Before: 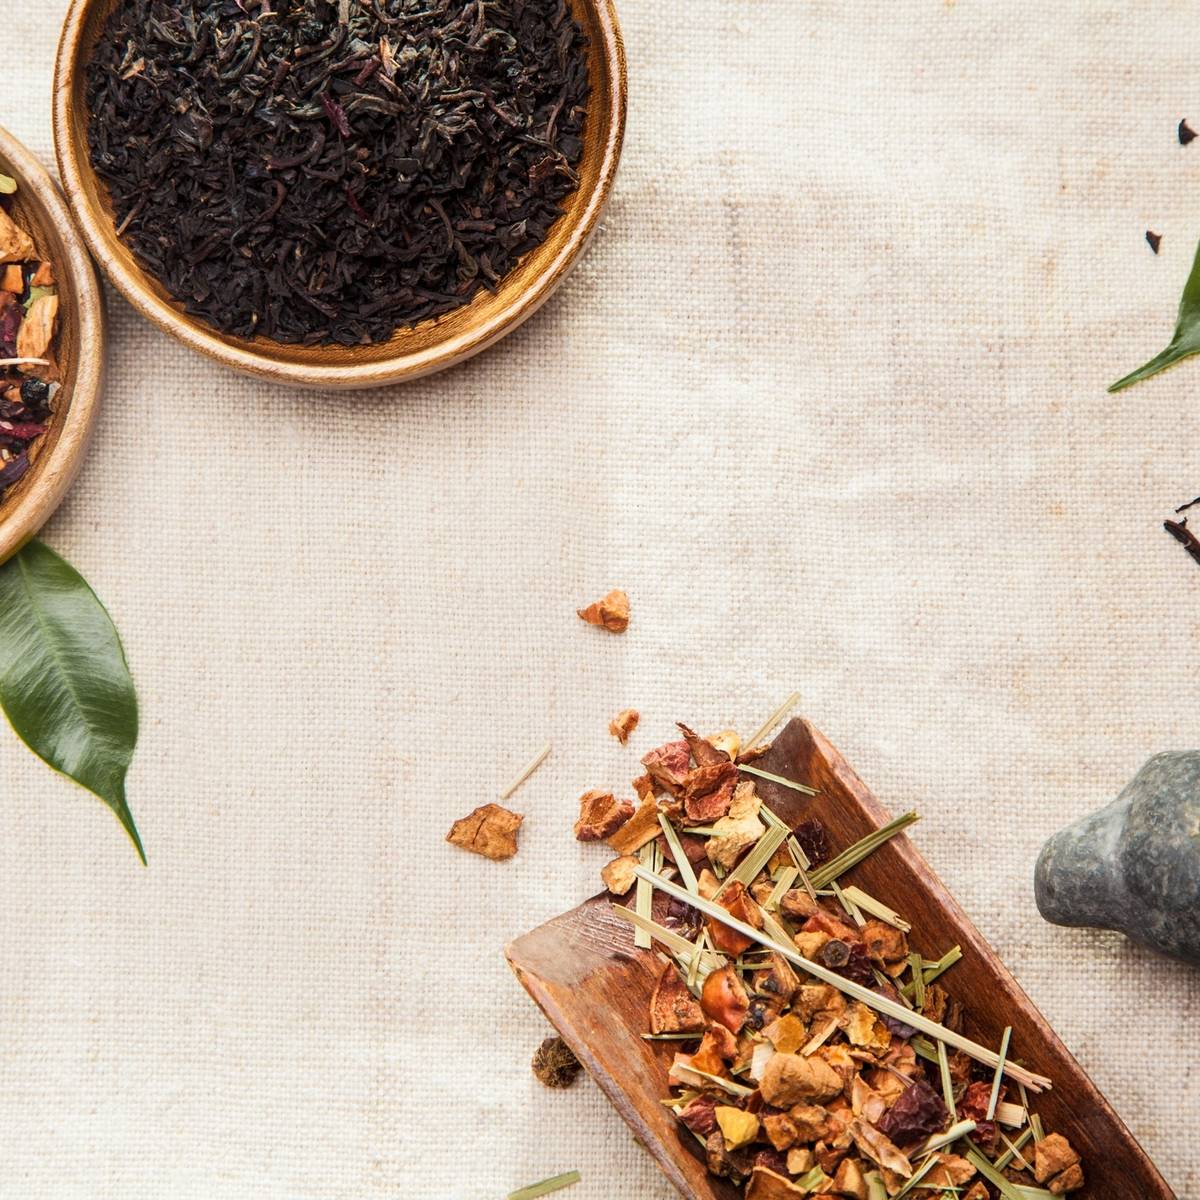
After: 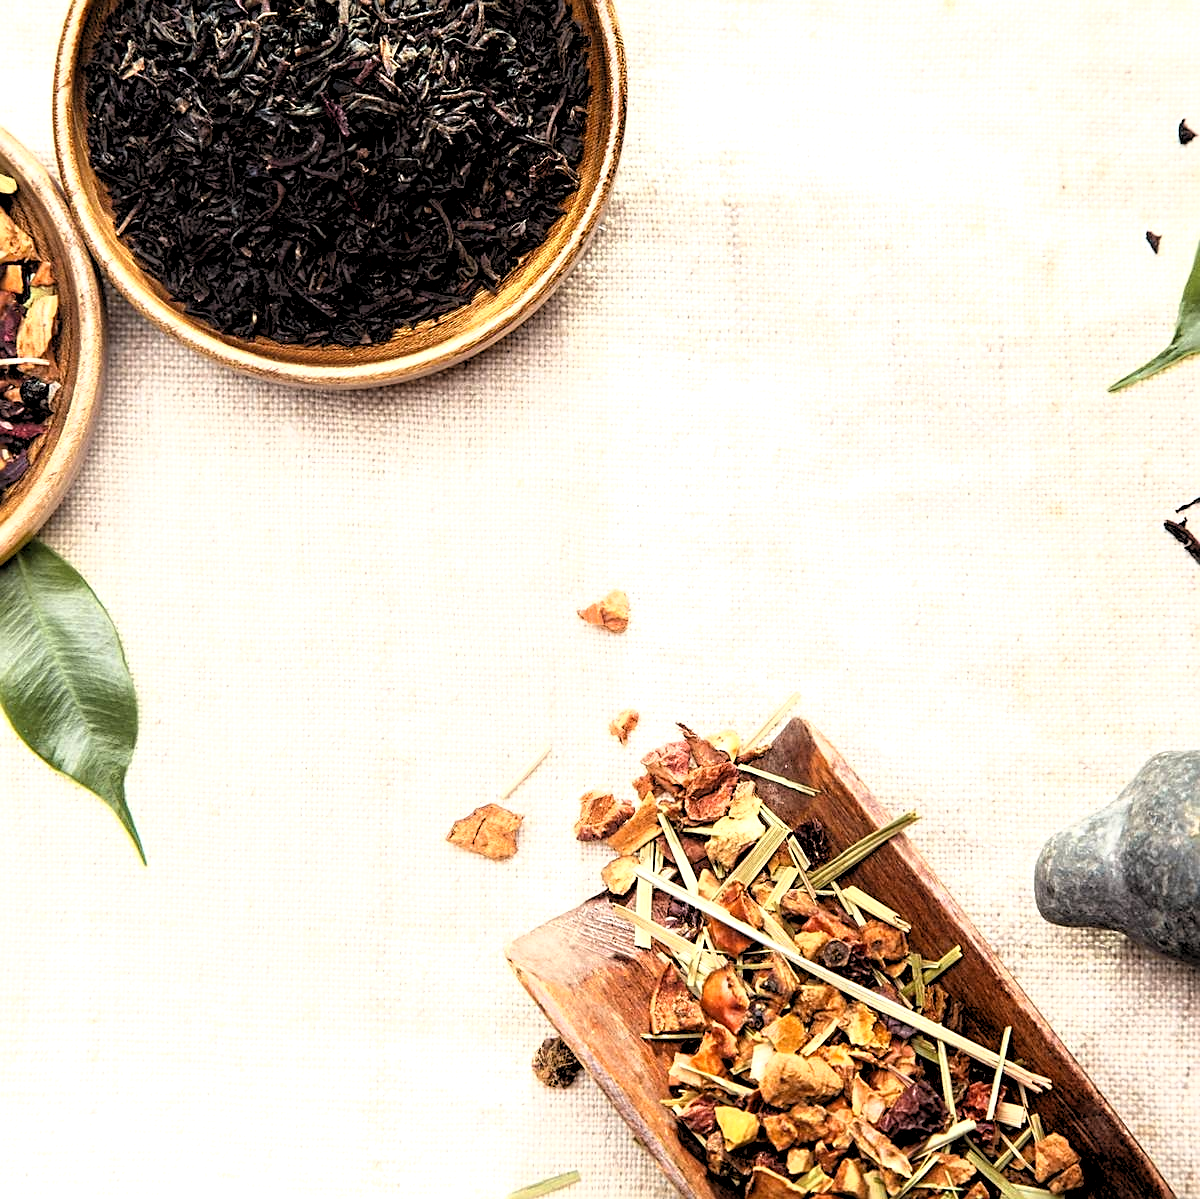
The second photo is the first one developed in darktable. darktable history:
tone equalizer: on, module defaults
sharpen: on, module defaults
shadows and highlights: radius 94.66, shadows -14.19, white point adjustment 0.248, highlights 31.65, compress 48.25%, soften with gaussian
exposure: black level correction 0.001, exposure 0.499 EV, compensate highlight preservation false
crop: bottom 0.06%
base curve: curves: ch0 [(0.017, 0) (0.425, 0.441) (0.844, 0.933) (1, 1)]
